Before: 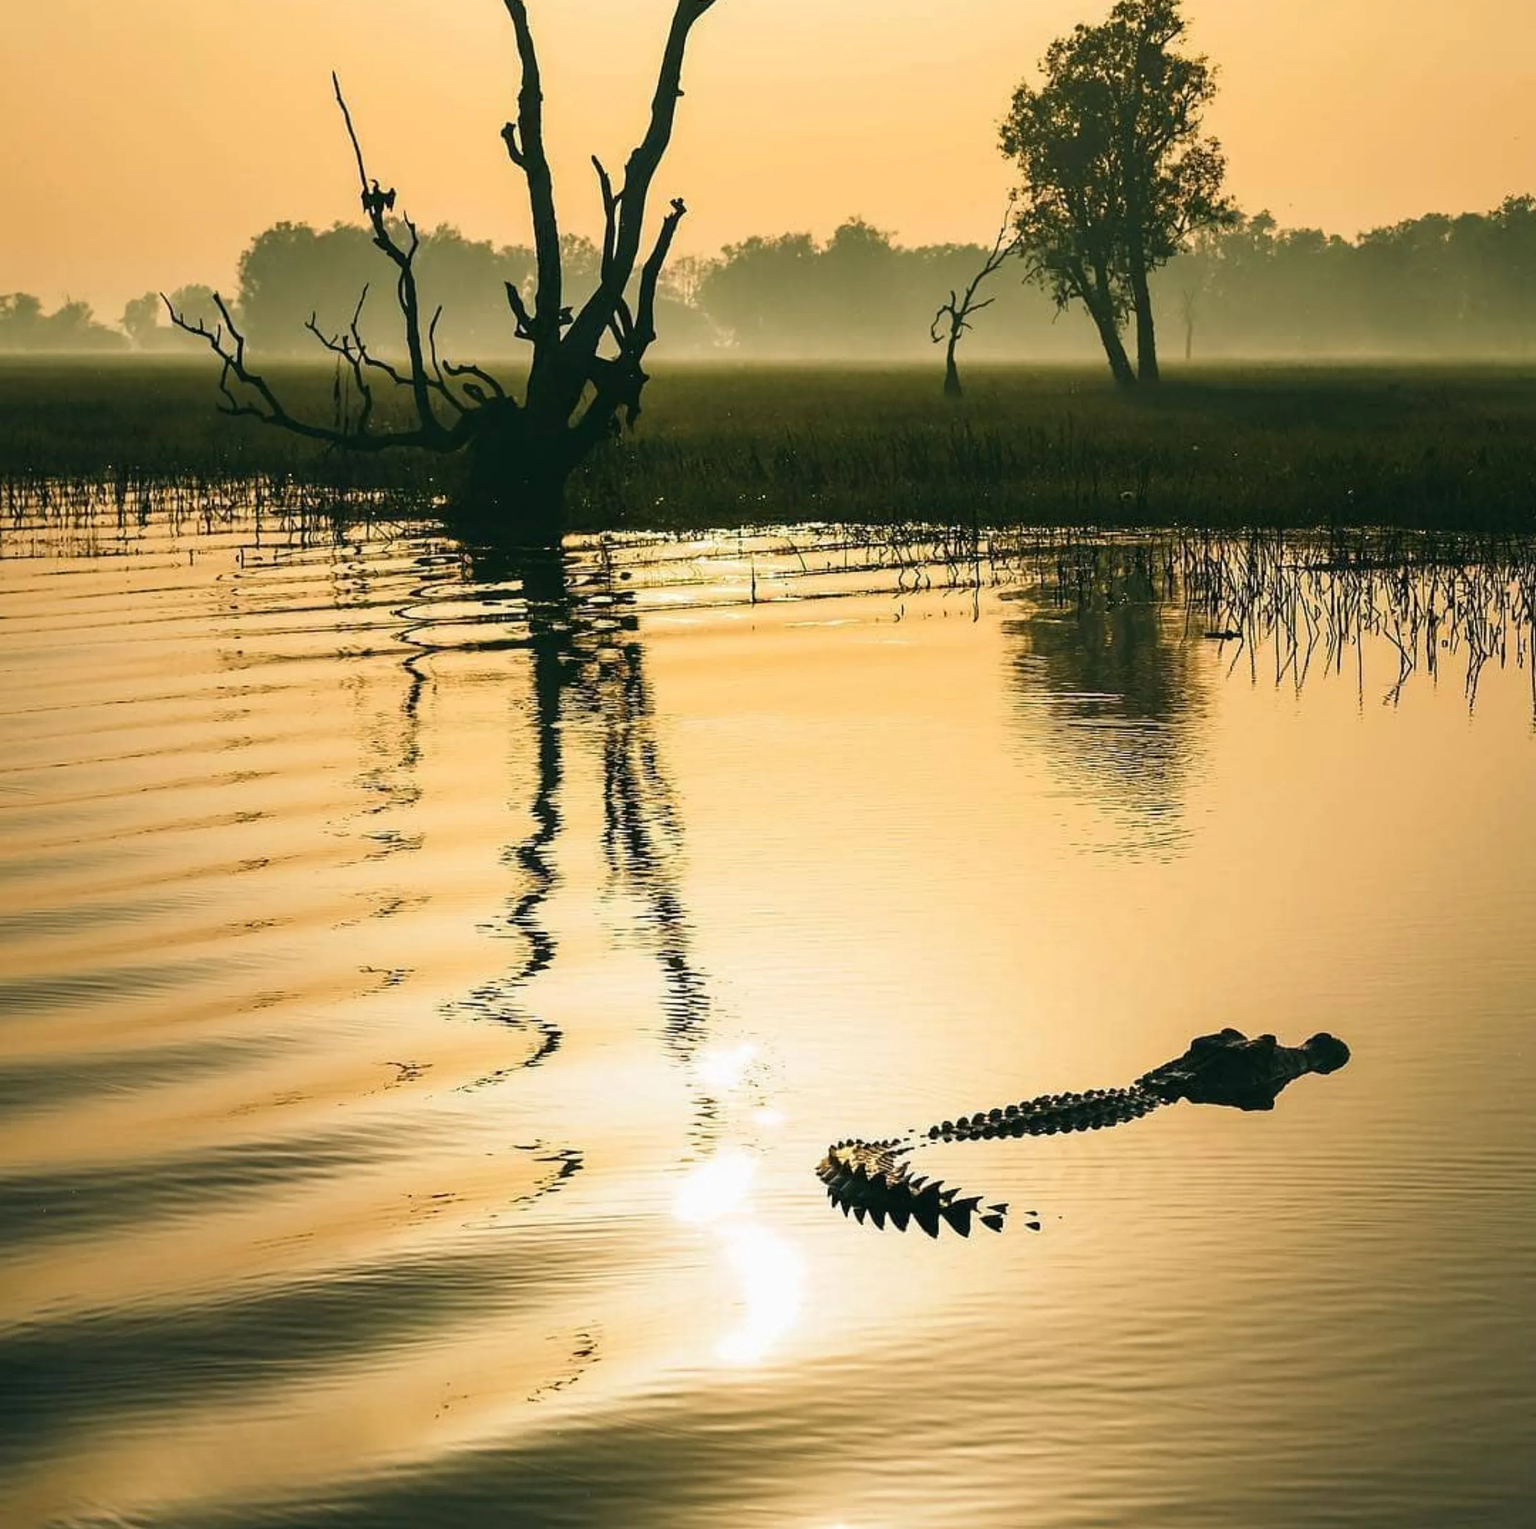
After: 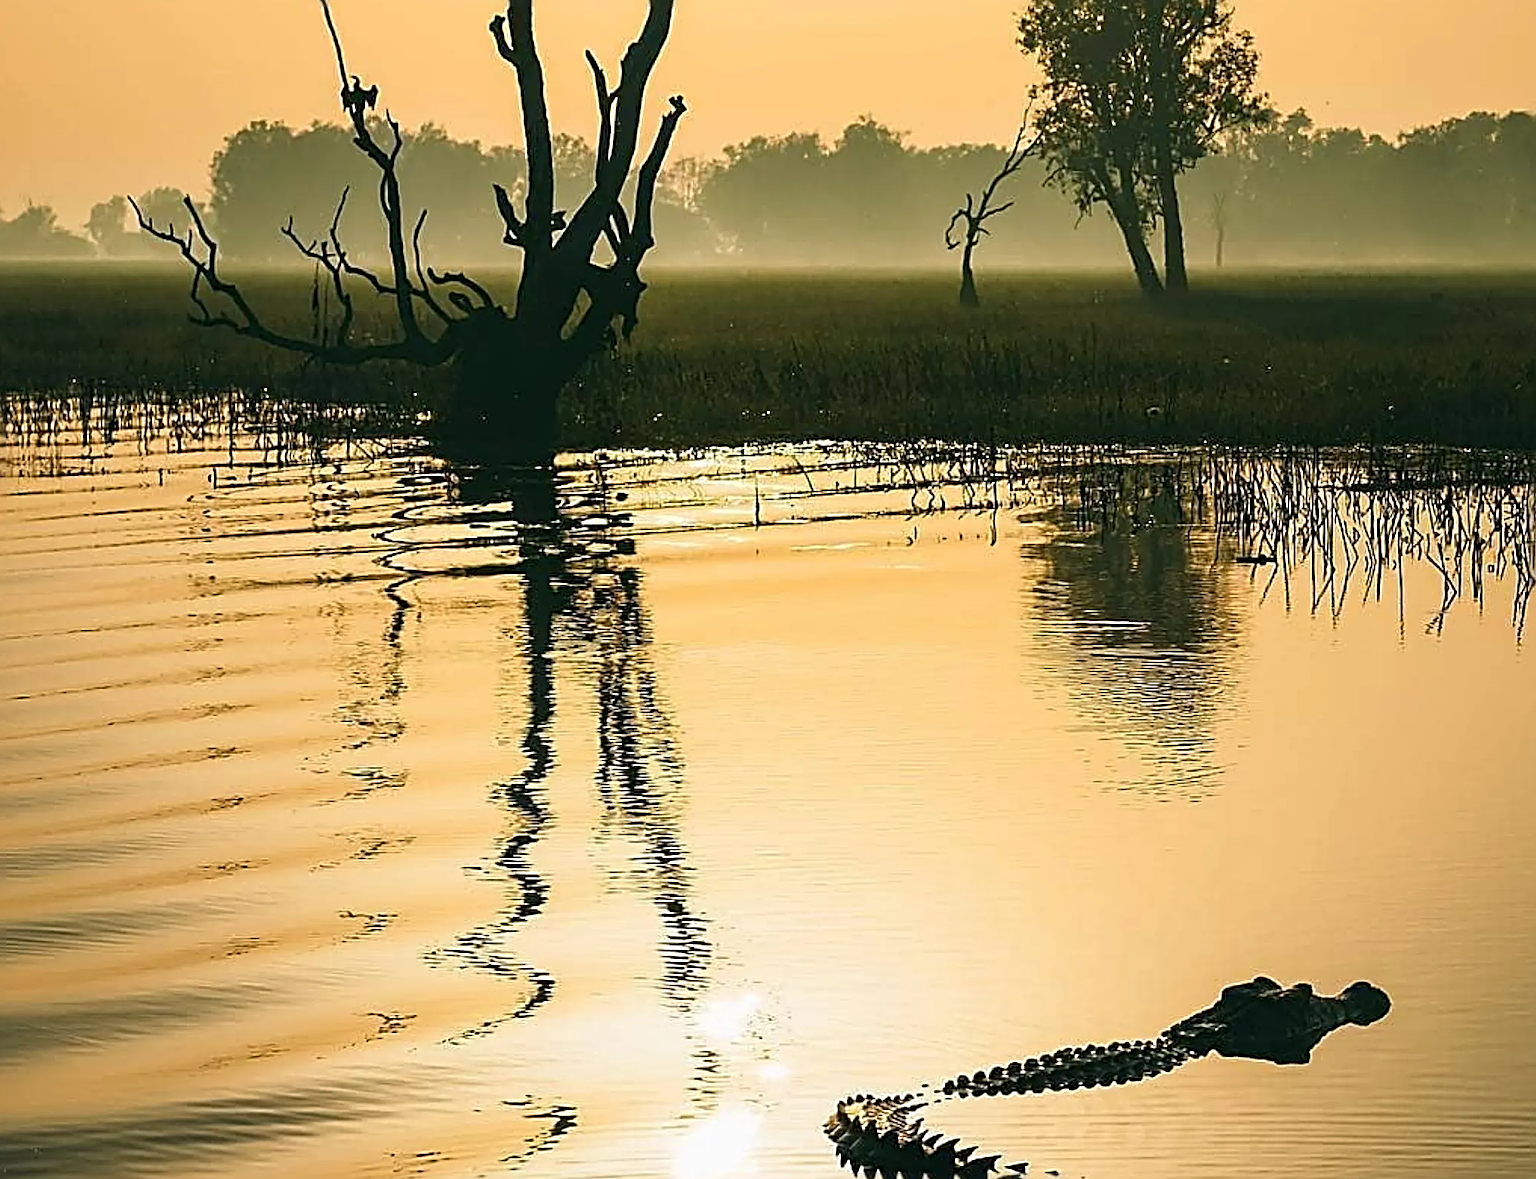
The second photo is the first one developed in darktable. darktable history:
sharpen: radius 3.724, amount 0.919
crop: left 2.623%, top 7.1%, right 3.151%, bottom 20.218%
